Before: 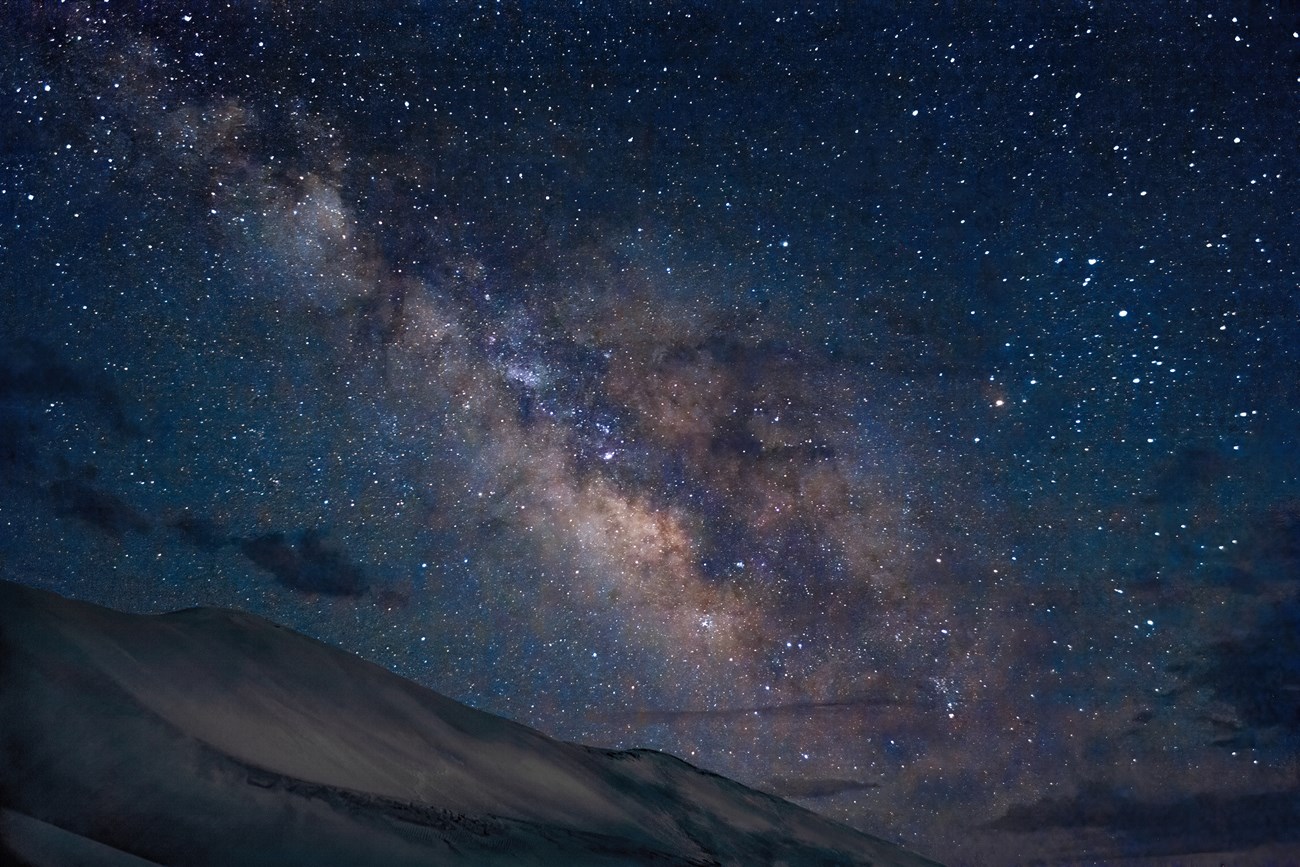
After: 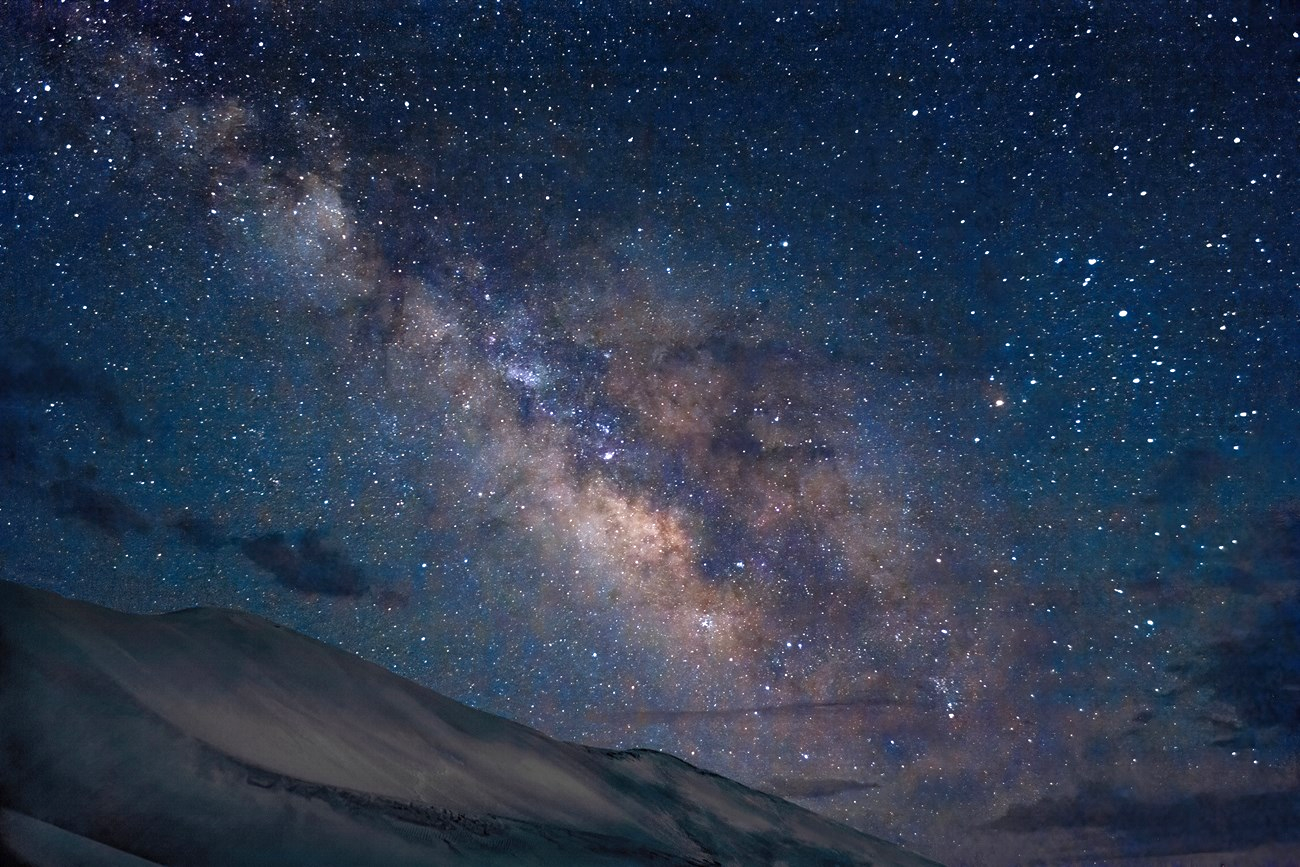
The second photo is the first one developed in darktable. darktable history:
local contrast: mode bilateral grid, contrast 100, coarseness 100, detail 91%, midtone range 0.2
exposure: black level correction 0.001, exposure 0.5 EV, compensate exposure bias true, compensate highlight preservation false
